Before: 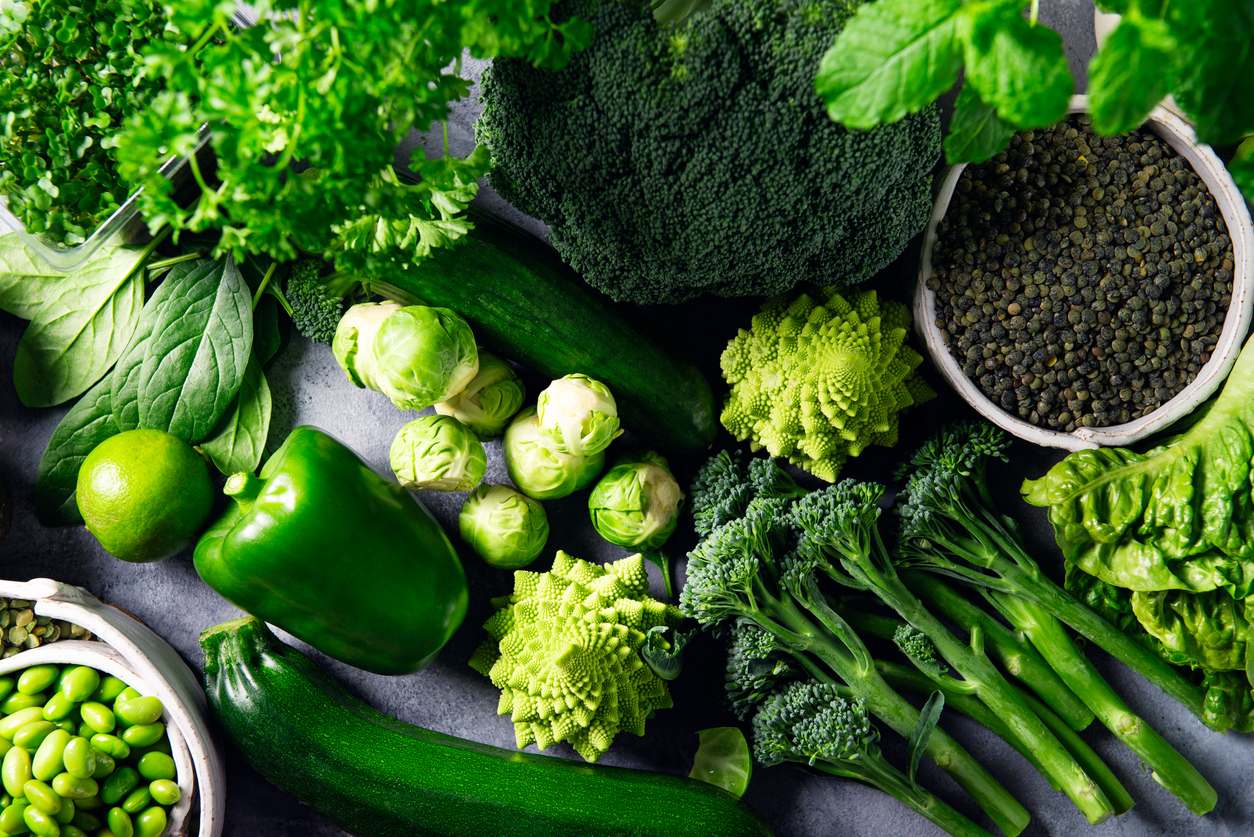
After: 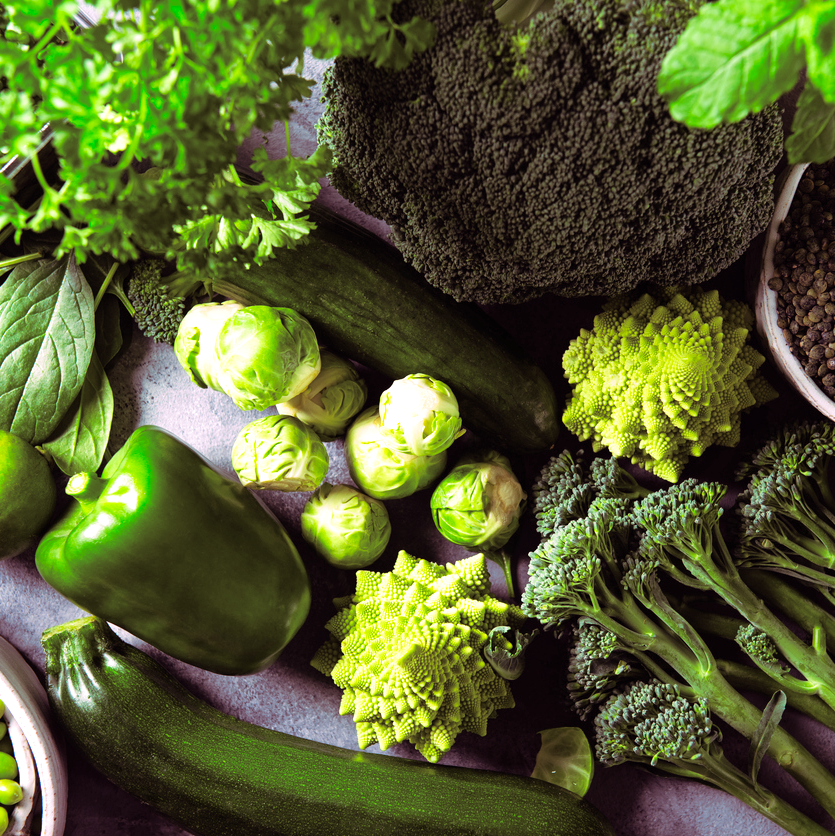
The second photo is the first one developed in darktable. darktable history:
vibrance: on, module defaults
split-toning: highlights › hue 298.8°, highlights › saturation 0.73, compress 41.76%
levels: levels [0, 0.435, 0.917]
crop and rotate: left 12.648%, right 20.685%
